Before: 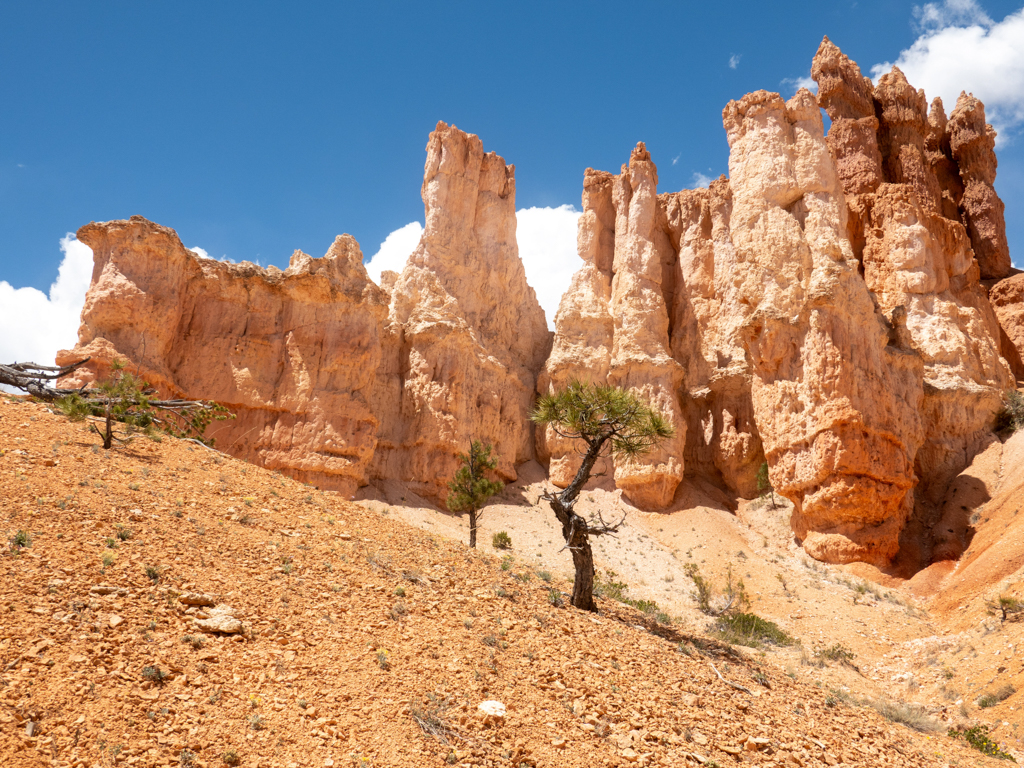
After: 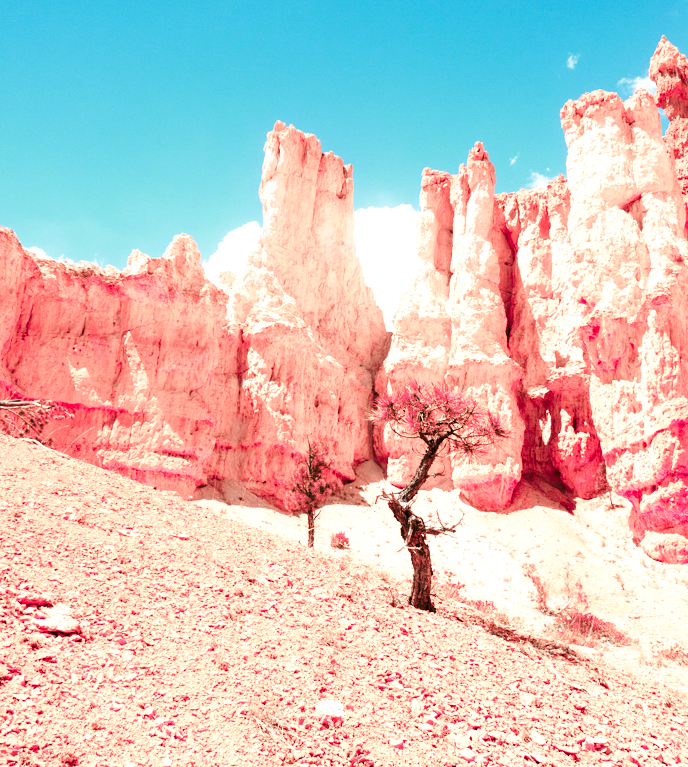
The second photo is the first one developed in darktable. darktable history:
crop and rotate: left 15.908%, right 16.867%
base curve: curves: ch0 [(0, 0) (0.036, 0.037) (0.121, 0.228) (0.46, 0.76) (0.859, 0.983) (1, 1)], preserve colors none
color zones: curves: ch2 [(0, 0.488) (0.143, 0.417) (0.286, 0.212) (0.429, 0.179) (0.571, 0.154) (0.714, 0.415) (0.857, 0.495) (1, 0.488)]
tone equalizer: -8 EV -0.725 EV, -7 EV -0.693 EV, -6 EV -0.562 EV, -5 EV -0.374 EV, -3 EV 0.382 EV, -2 EV 0.6 EV, -1 EV 0.684 EV, +0 EV 0.749 EV
